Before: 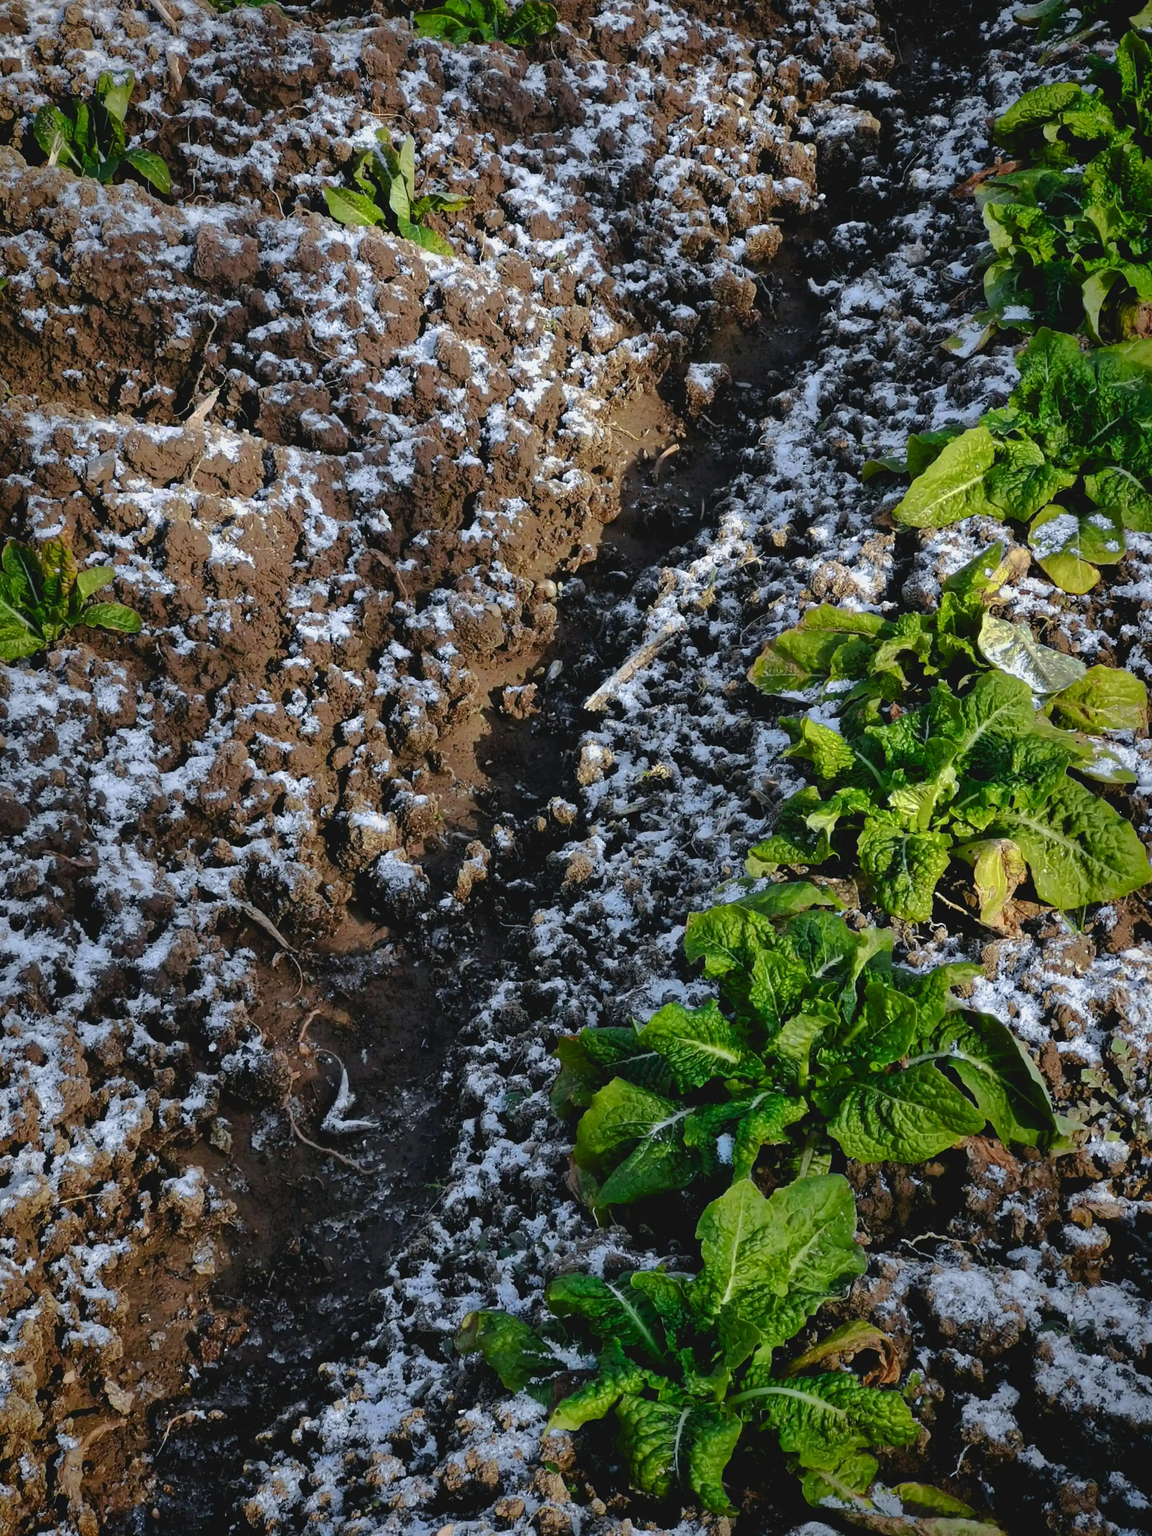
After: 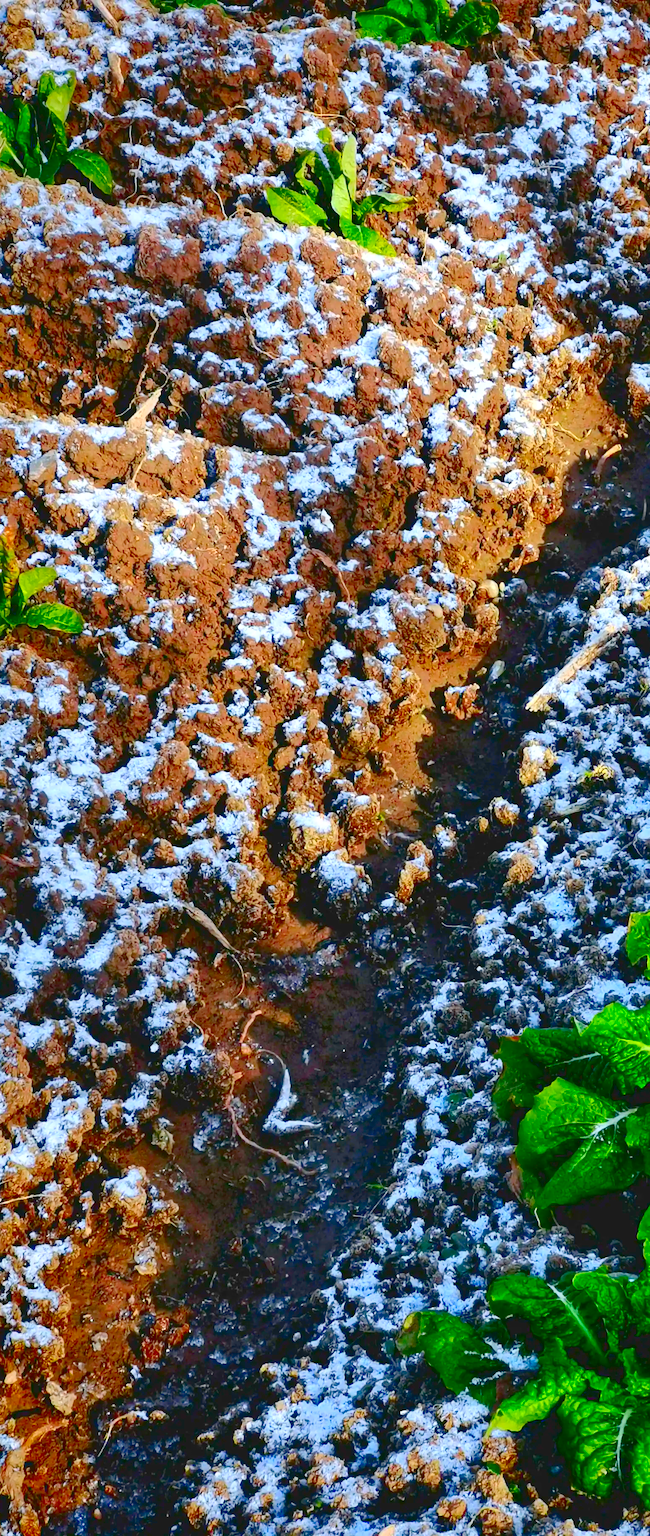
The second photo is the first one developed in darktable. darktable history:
exposure: compensate highlight preservation false
contrast brightness saturation: contrast 0.258, brightness 0.017, saturation 0.854
crop: left 5.106%, right 38.437%
levels: levels [0, 0.397, 0.955]
